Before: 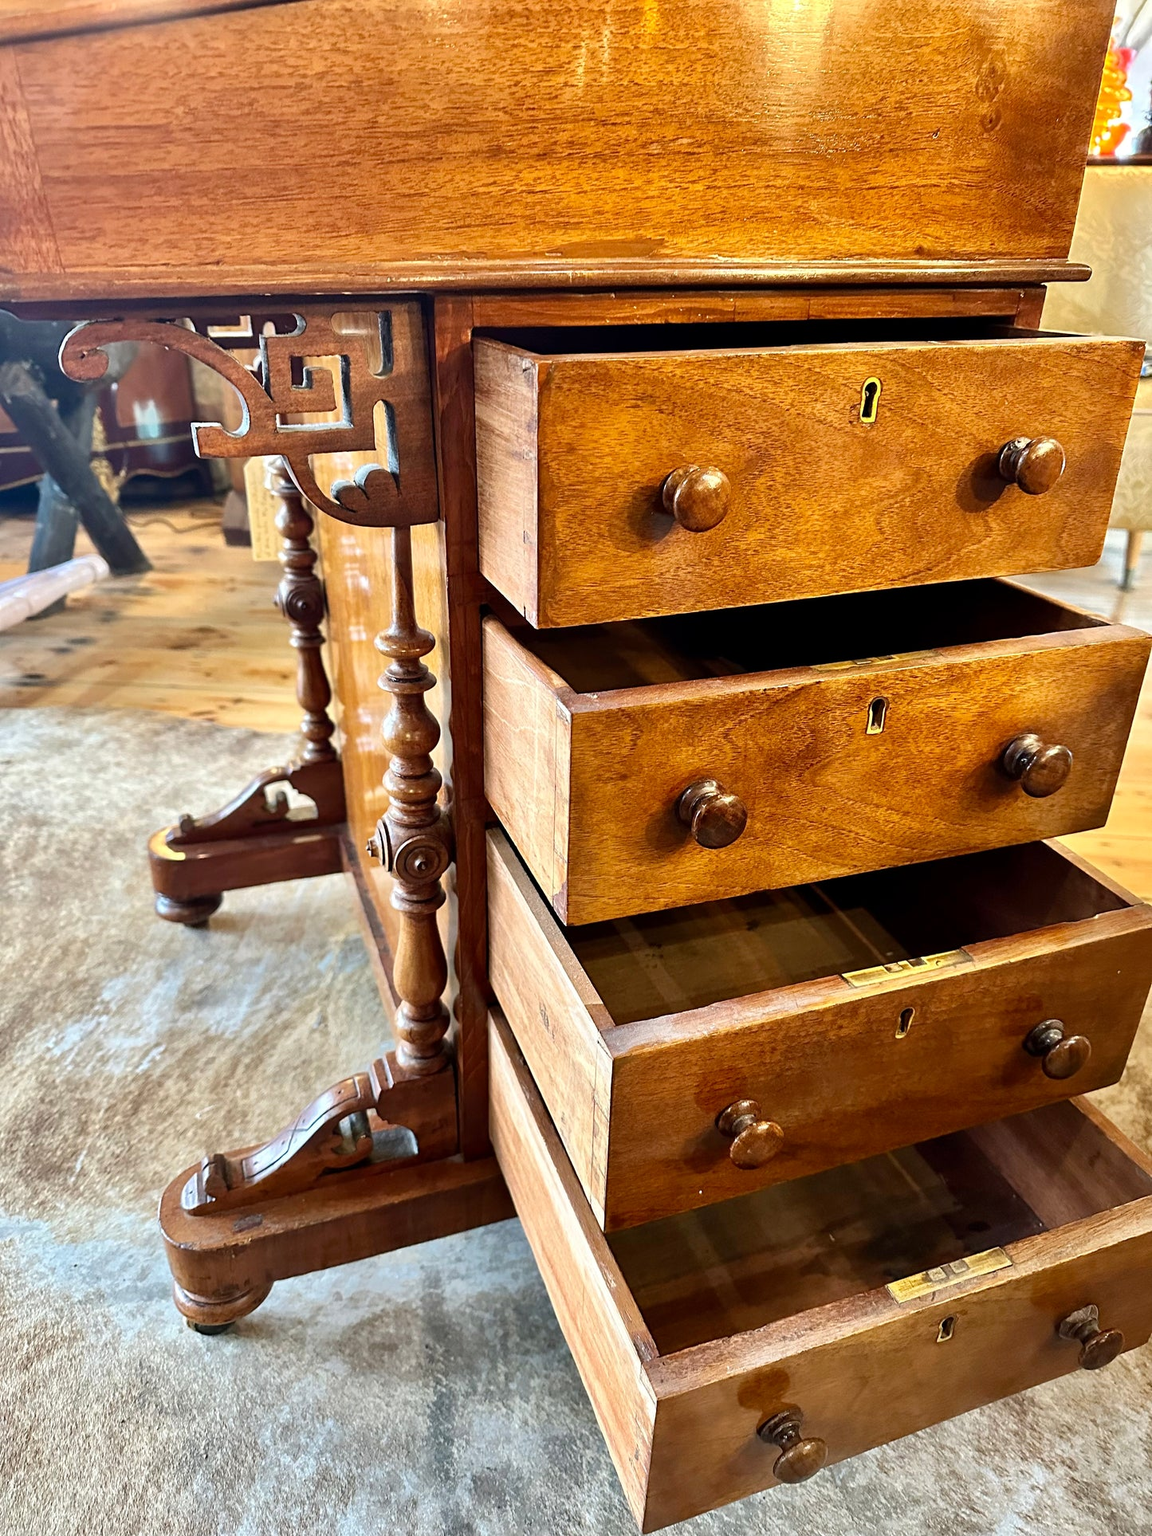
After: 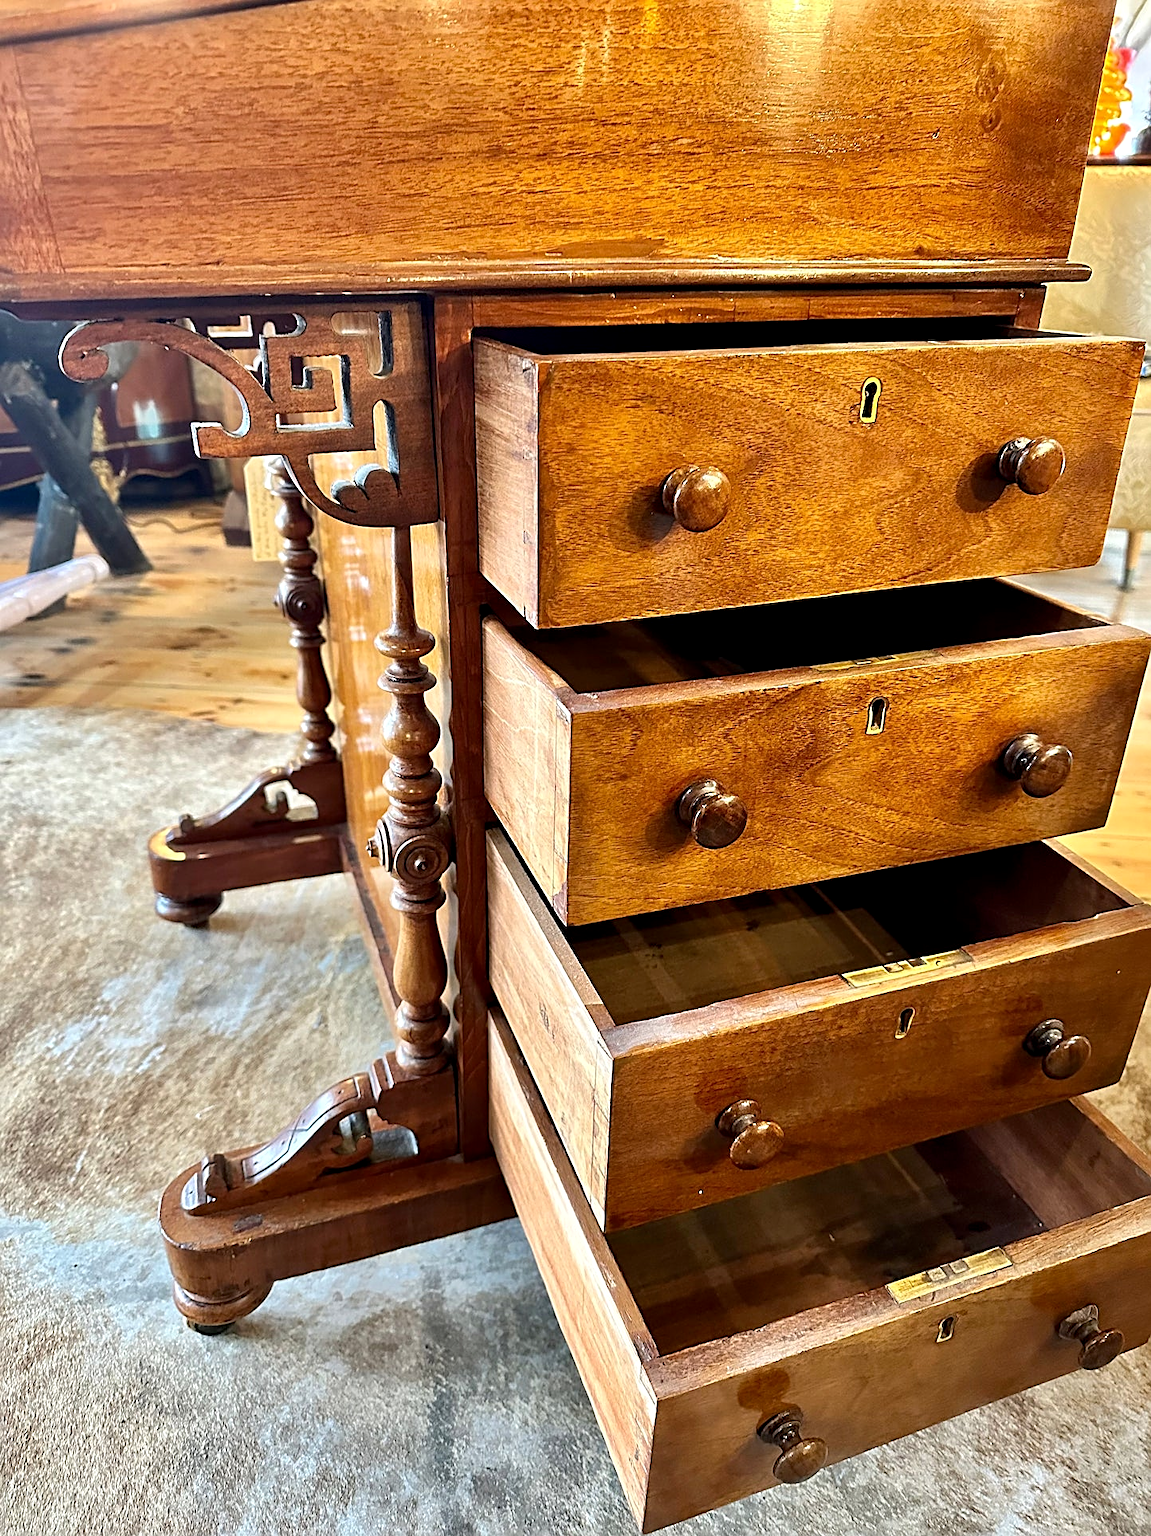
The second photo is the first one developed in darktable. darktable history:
sharpen: on, module defaults
contrast equalizer: octaves 7, y [[0.6 ×6], [0.55 ×6], [0 ×6], [0 ×6], [0 ×6]], mix 0.15
